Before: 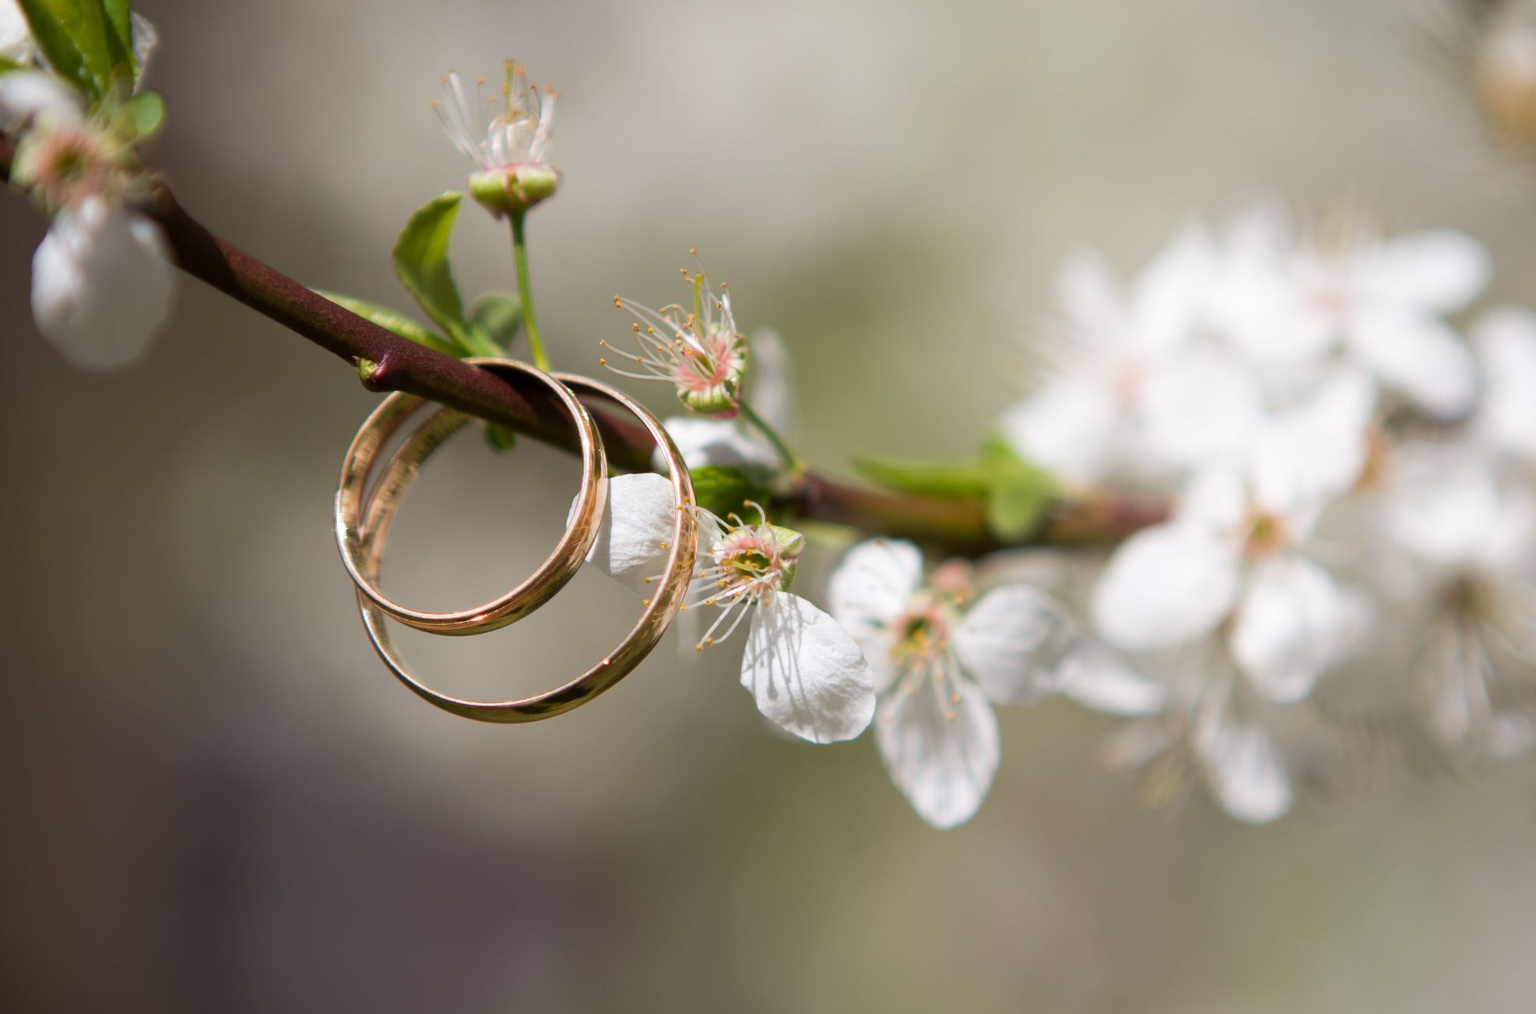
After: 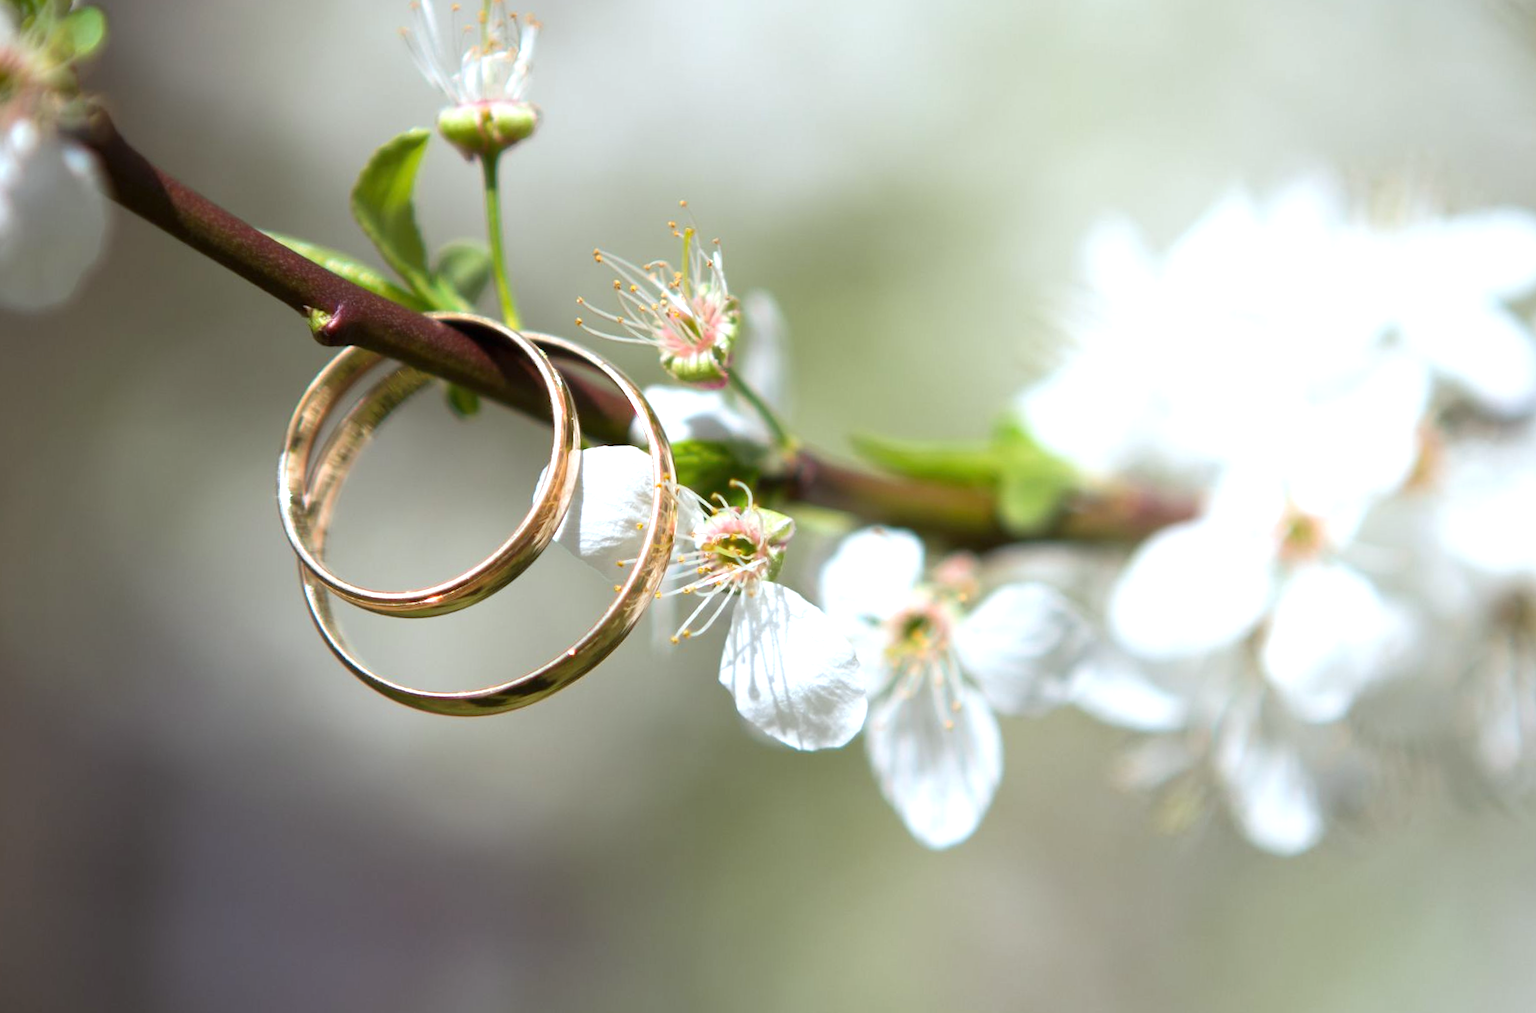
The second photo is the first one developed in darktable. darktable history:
white balance: red 0.925, blue 1.046
exposure: black level correction 0, exposure 0.7 EV, compensate exposure bias true, compensate highlight preservation false
crop and rotate: angle -1.96°, left 3.097%, top 4.154%, right 1.586%, bottom 0.529%
